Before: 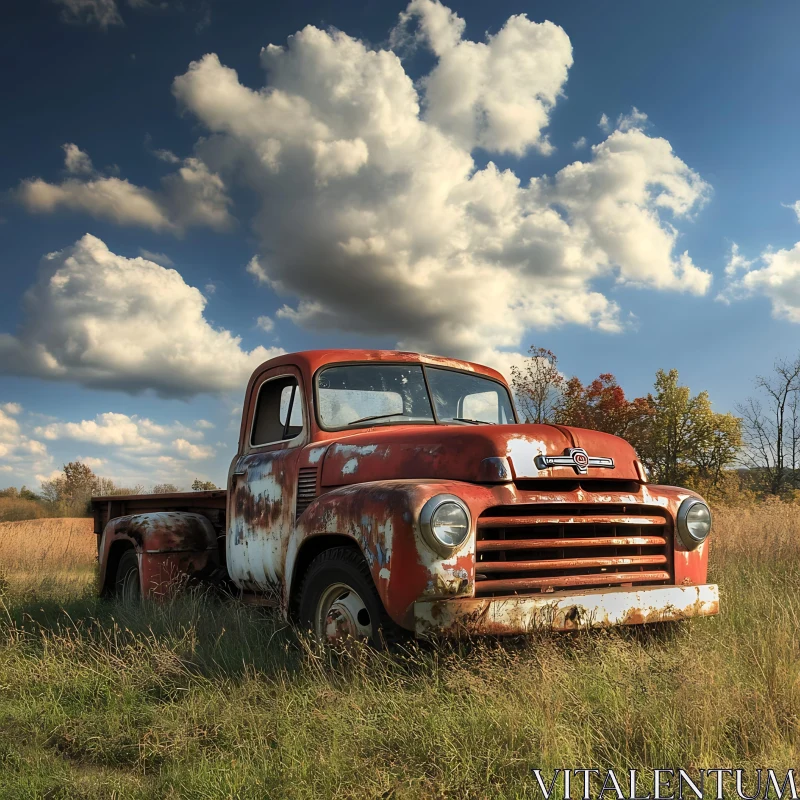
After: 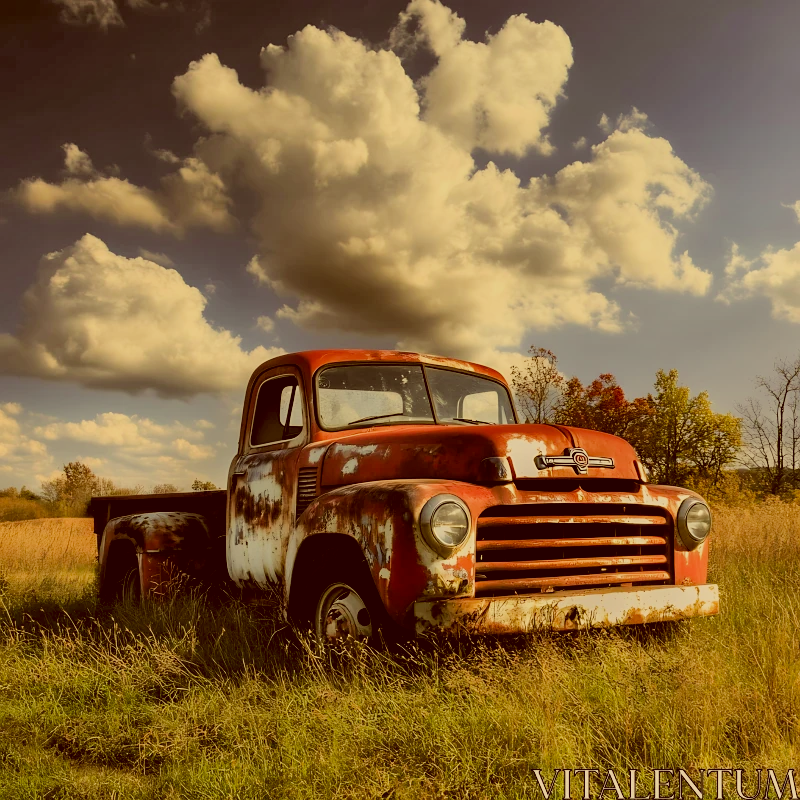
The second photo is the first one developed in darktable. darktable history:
levels: black 0.035%, levels [0.026, 0.507, 0.987]
color correction: highlights a* 1.15, highlights b* 24.9, shadows a* 15.88, shadows b* 24.73
filmic rgb: black relative exposure -7.65 EV, white relative exposure 4.56 EV, threshold 2.99 EV, hardness 3.61, enable highlight reconstruction true
shadows and highlights: low approximation 0.01, soften with gaussian
